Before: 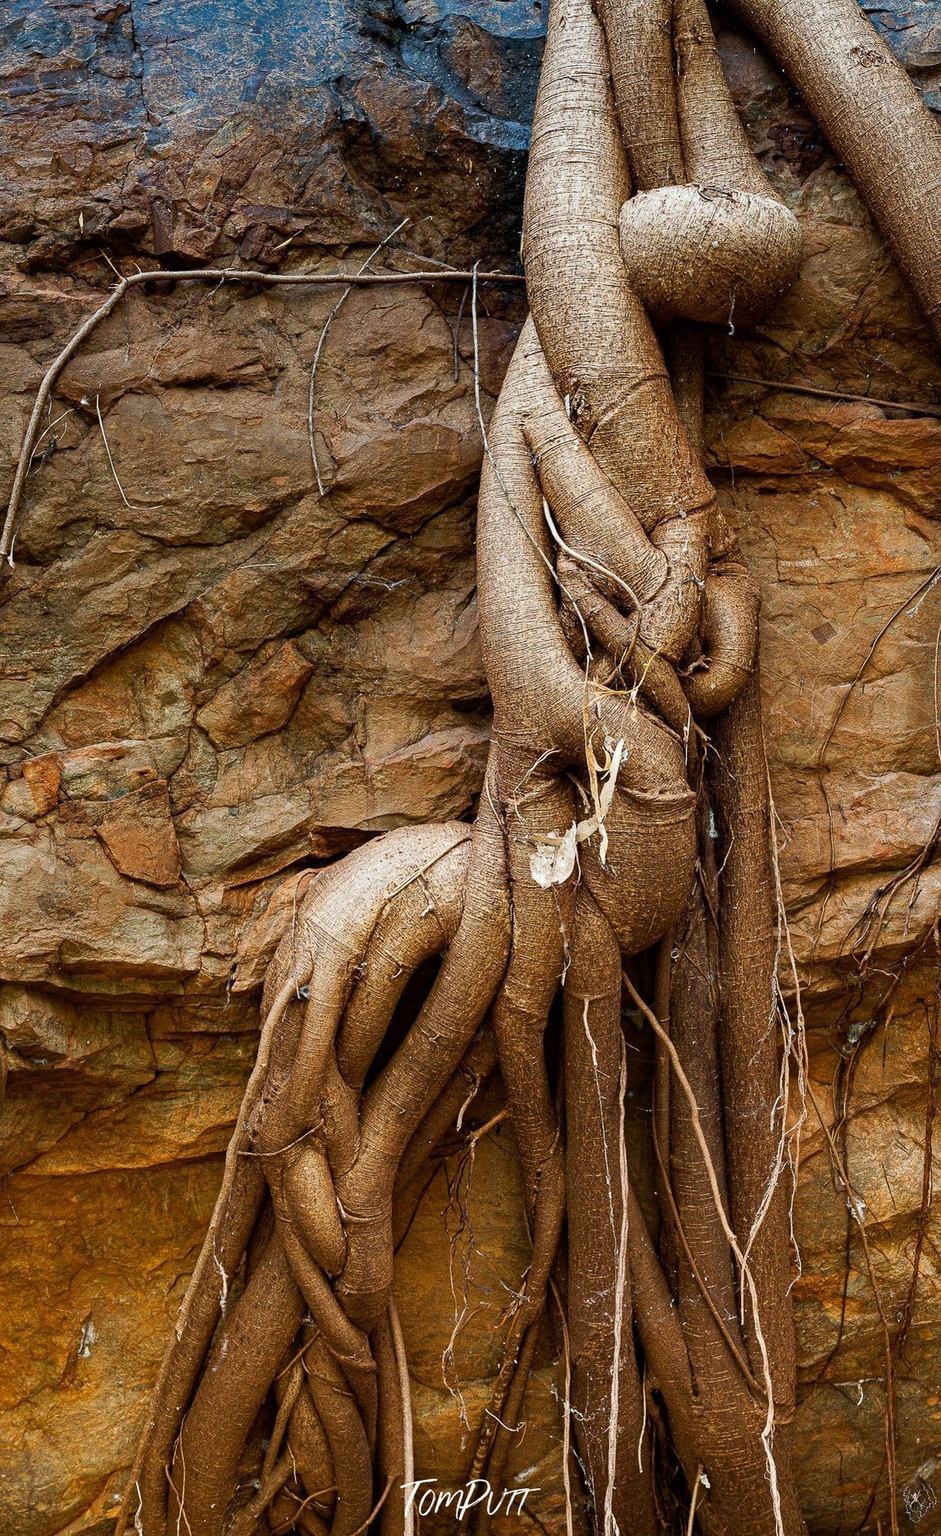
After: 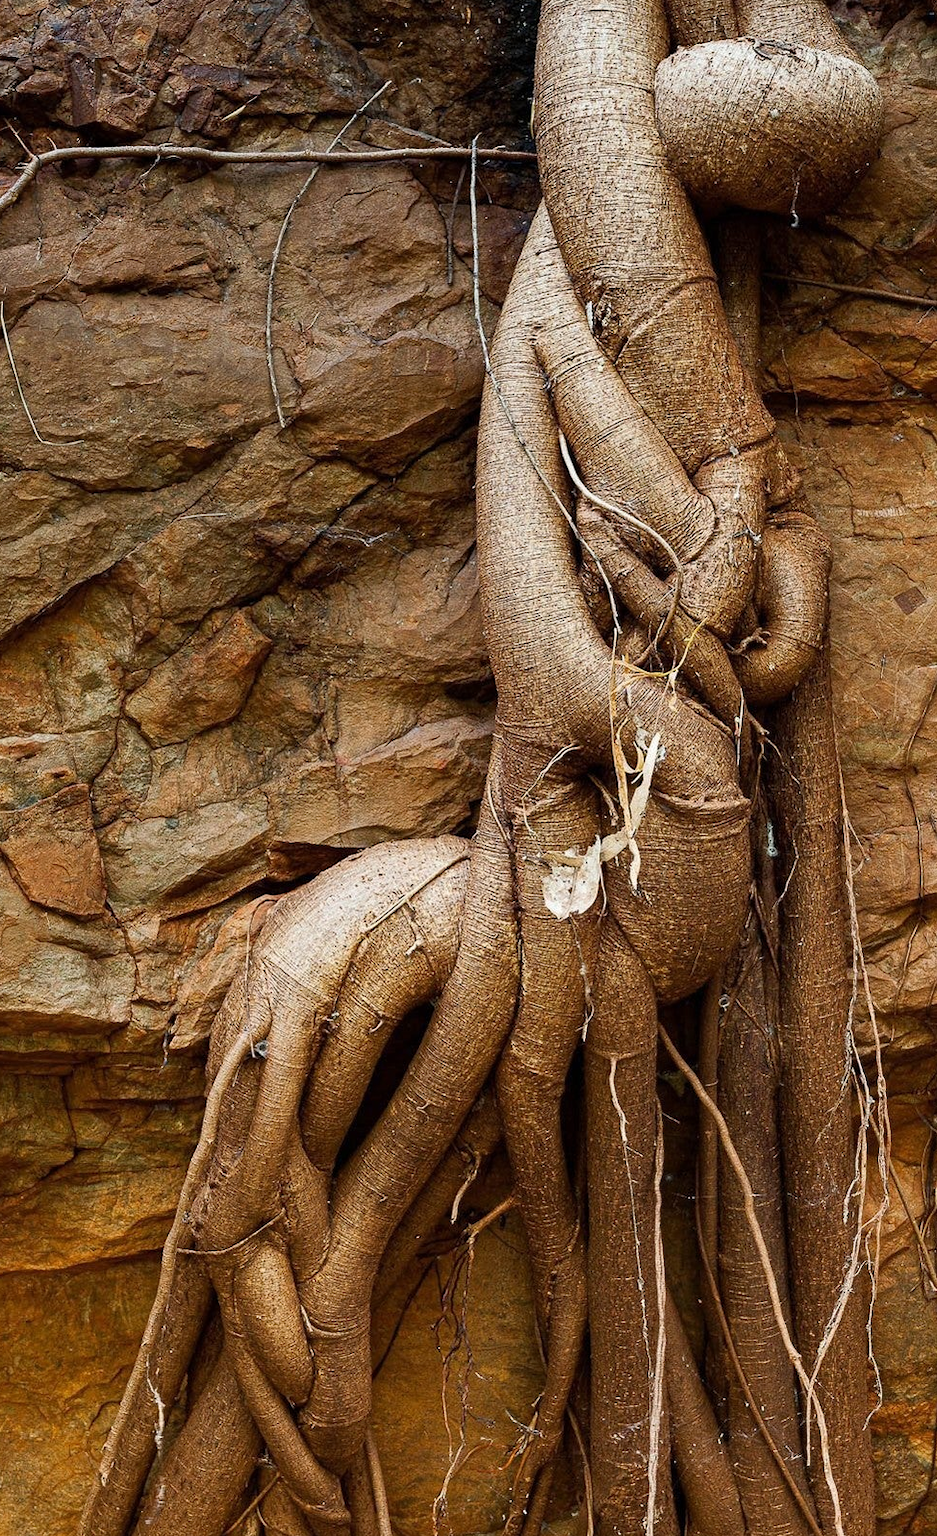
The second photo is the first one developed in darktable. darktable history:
crop and rotate: left 10.28%, top 10.037%, right 10.006%, bottom 10.047%
